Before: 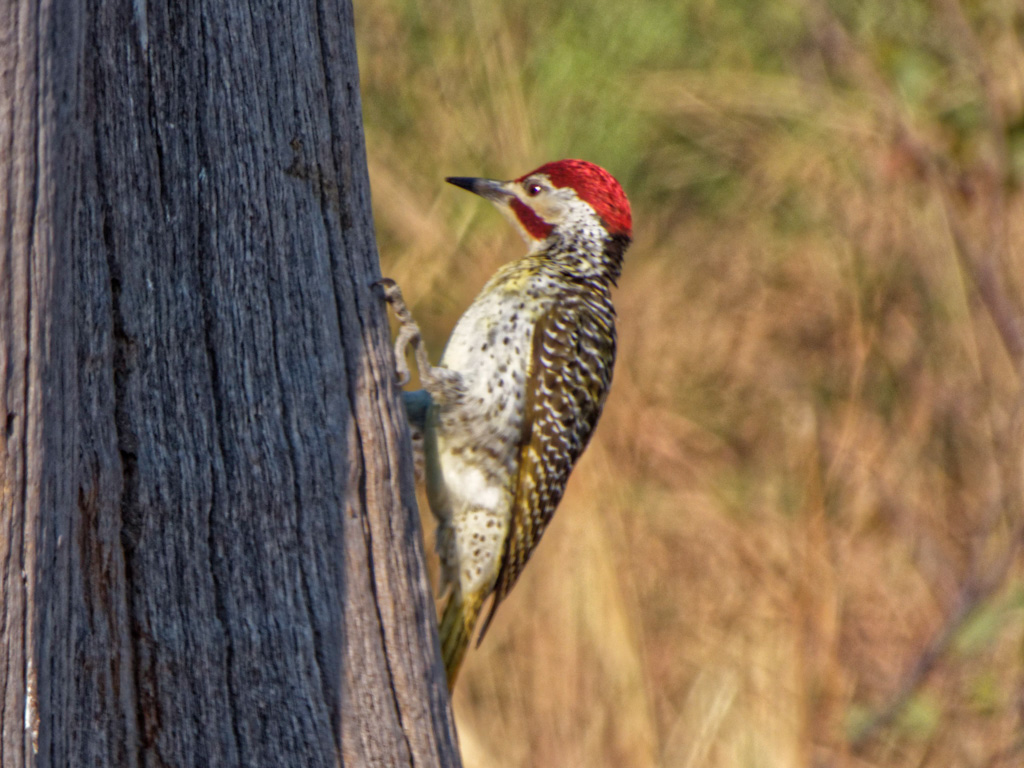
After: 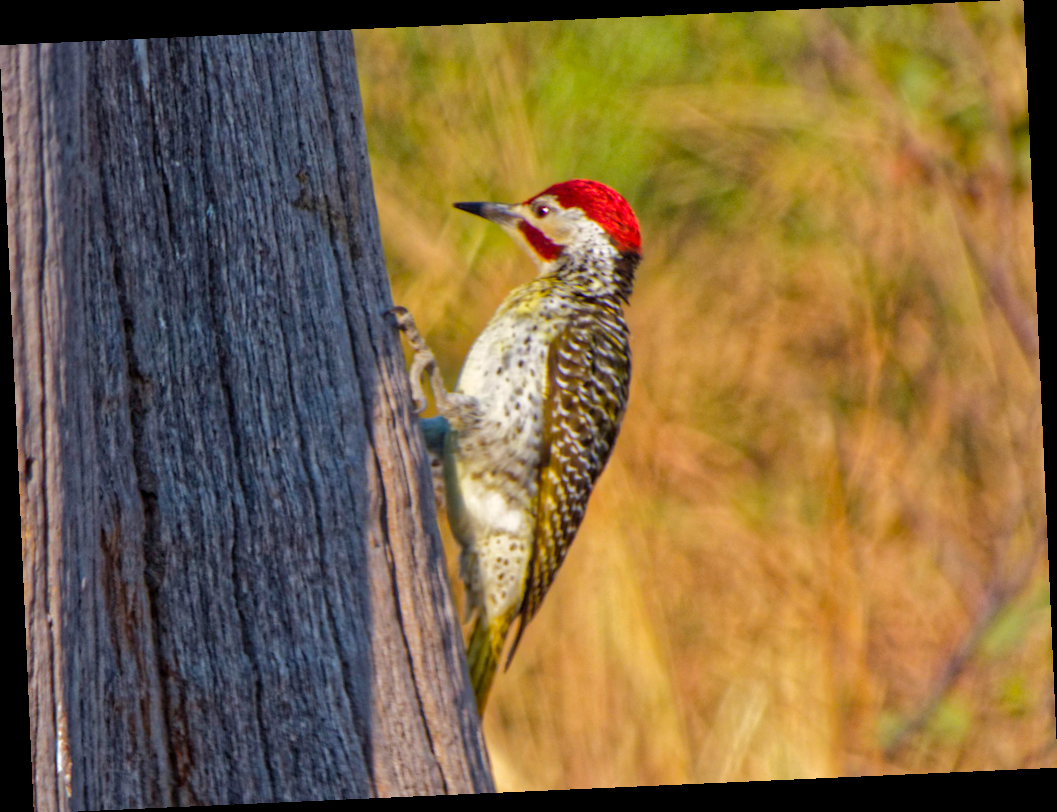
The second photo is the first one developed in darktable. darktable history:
sharpen: radius 2.883, amount 0.868, threshold 47.523
rotate and perspective: rotation -2.56°, automatic cropping off
color balance rgb: perceptual saturation grading › global saturation 25%, perceptual brilliance grading › mid-tones 10%, perceptual brilliance grading › shadows 15%, global vibrance 20%
